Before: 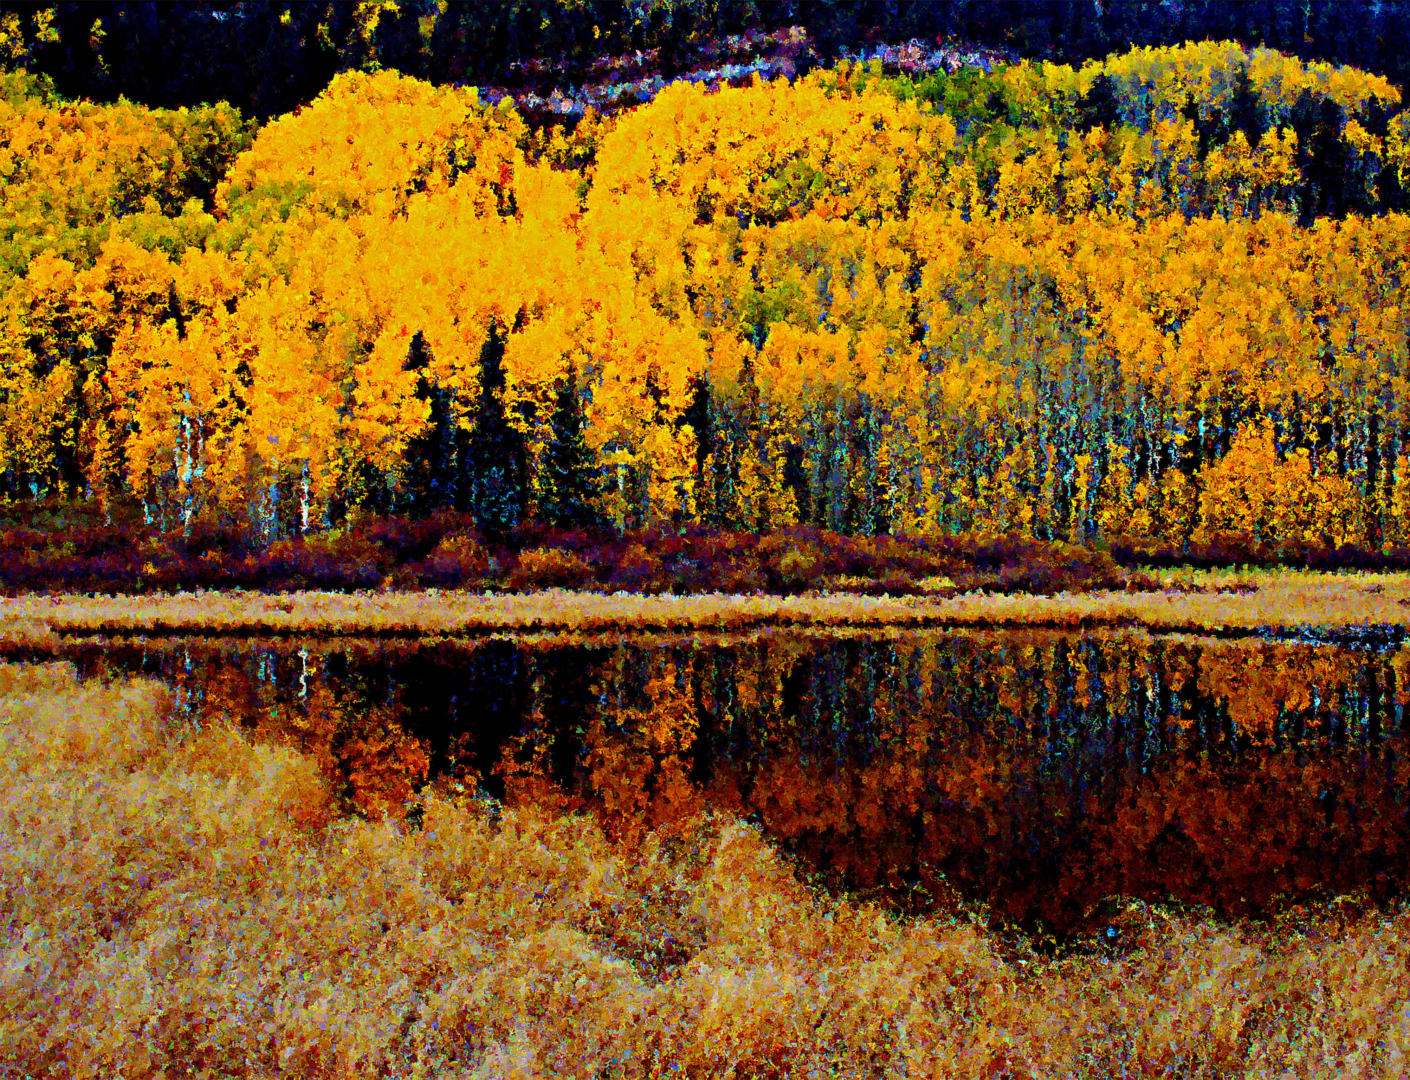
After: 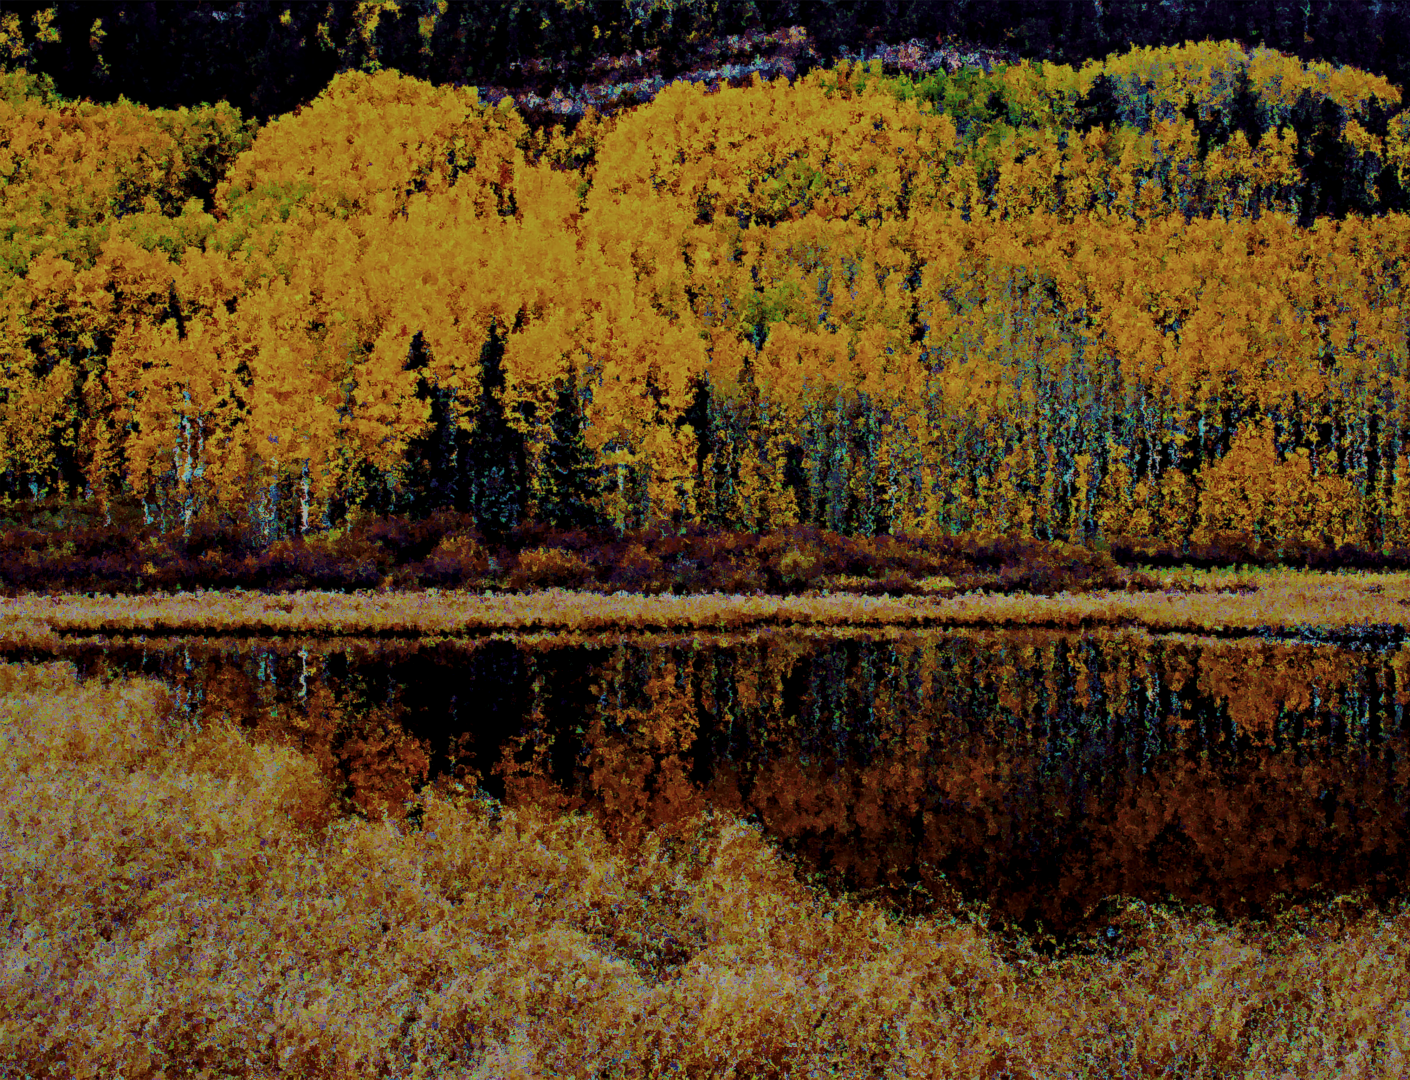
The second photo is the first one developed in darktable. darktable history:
exposure: black level correction 0, exposure 1.2 EV, compensate exposure bias true, compensate highlight preservation false
local contrast: on, module defaults
levels: levels [0, 0.618, 1]
tone equalizer: -8 EV -0.417 EV, -7 EV -0.389 EV, -6 EV -0.333 EV, -5 EV -0.222 EV, -3 EV 0.222 EV, -2 EV 0.333 EV, -1 EV 0.389 EV, +0 EV 0.417 EV, edges refinement/feathering 500, mask exposure compensation -1.57 EV, preserve details no
filmic rgb: black relative exposure -14 EV, white relative exposure 8 EV, threshold 3 EV, hardness 3.74, latitude 50%, contrast 0.5, color science v5 (2021), contrast in shadows safe, contrast in highlights safe, enable highlight reconstruction true
